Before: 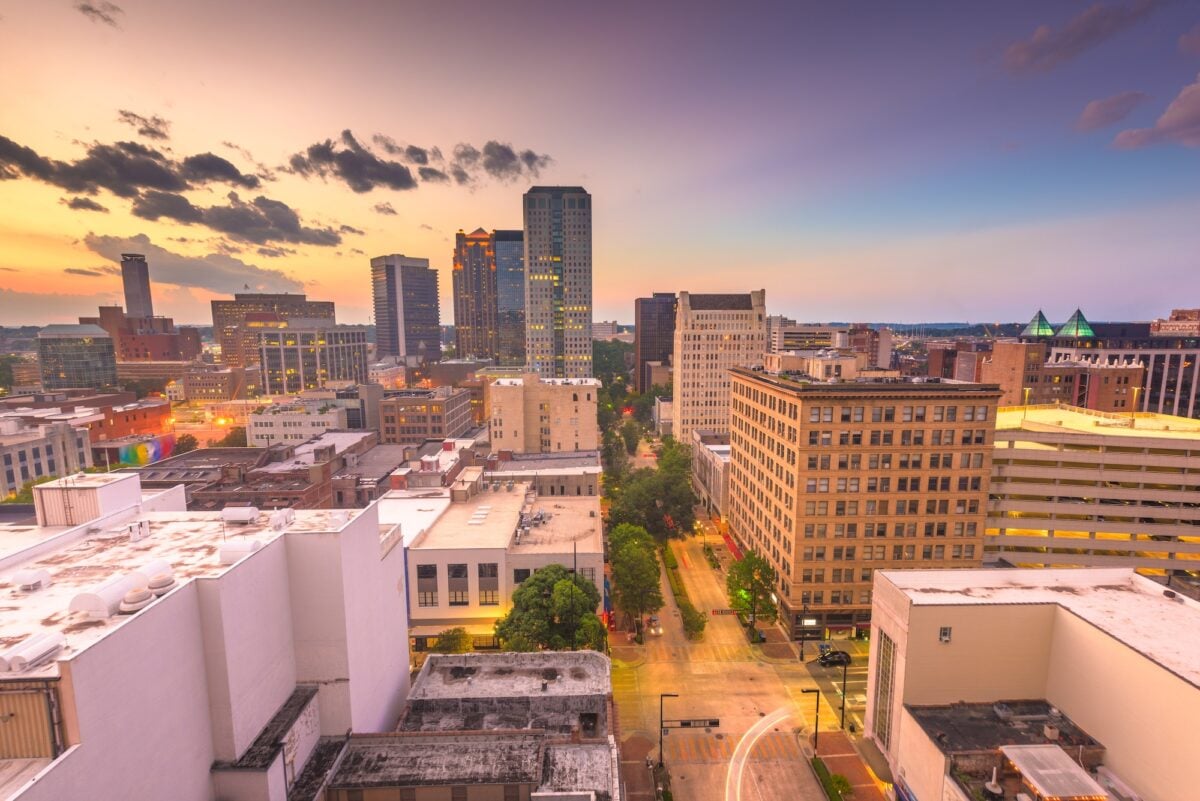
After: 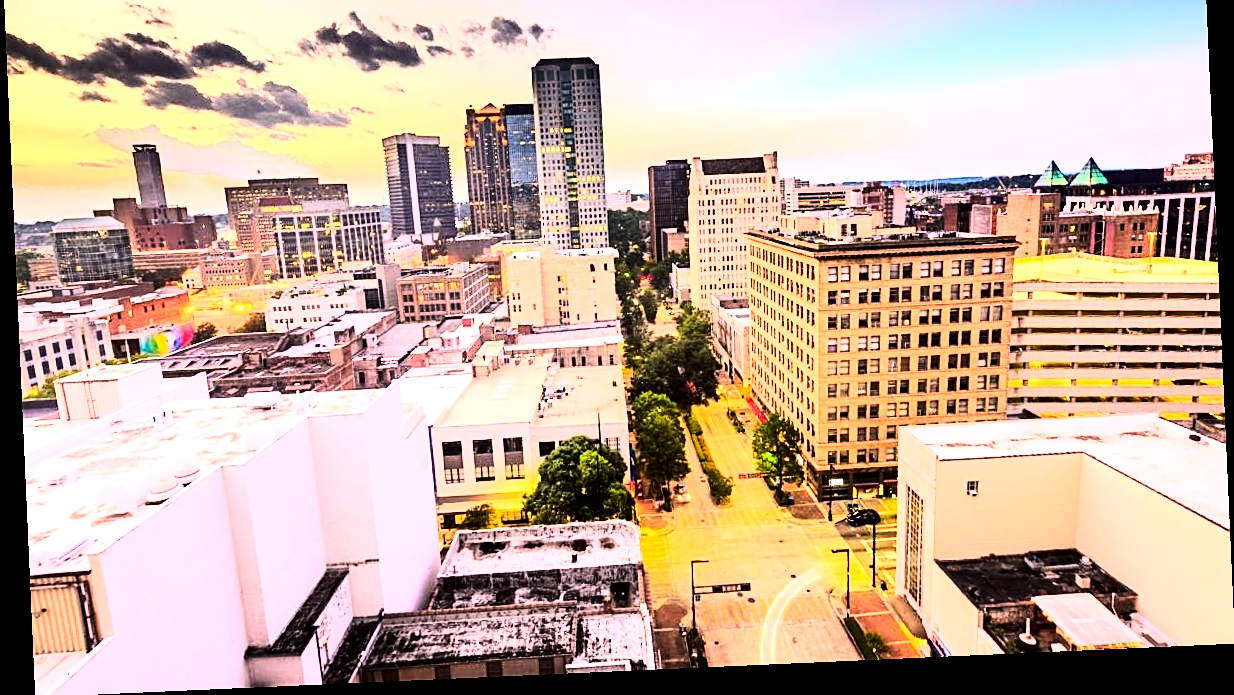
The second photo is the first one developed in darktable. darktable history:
sharpen: on, module defaults
local contrast: mode bilateral grid, contrast 20, coarseness 50, detail 120%, midtone range 0.2
crop and rotate: top 18.507%
rgb curve: curves: ch0 [(0, 0) (0.21, 0.15) (0.24, 0.21) (0.5, 0.75) (0.75, 0.96) (0.89, 0.99) (1, 1)]; ch1 [(0, 0.02) (0.21, 0.13) (0.25, 0.2) (0.5, 0.67) (0.75, 0.9) (0.89, 0.97) (1, 1)]; ch2 [(0, 0.02) (0.21, 0.13) (0.25, 0.2) (0.5, 0.67) (0.75, 0.9) (0.89, 0.97) (1, 1)], compensate middle gray true
contrast brightness saturation: contrast 0.07, brightness -0.14, saturation 0.11
tone equalizer: -8 EV -1.08 EV, -7 EV -1.01 EV, -6 EV -0.867 EV, -5 EV -0.578 EV, -3 EV 0.578 EV, -2 EV 0.867 EV, -1 EV 1.01 EV, +0 EV 1.08 EV, edges refinement/feathering 500, mask exposure compensation -1.57 EV, preserve details no
white balance: red 0.976, blue 1.04
rotate and perspective: rotation -2.56°, automatic cropping off
